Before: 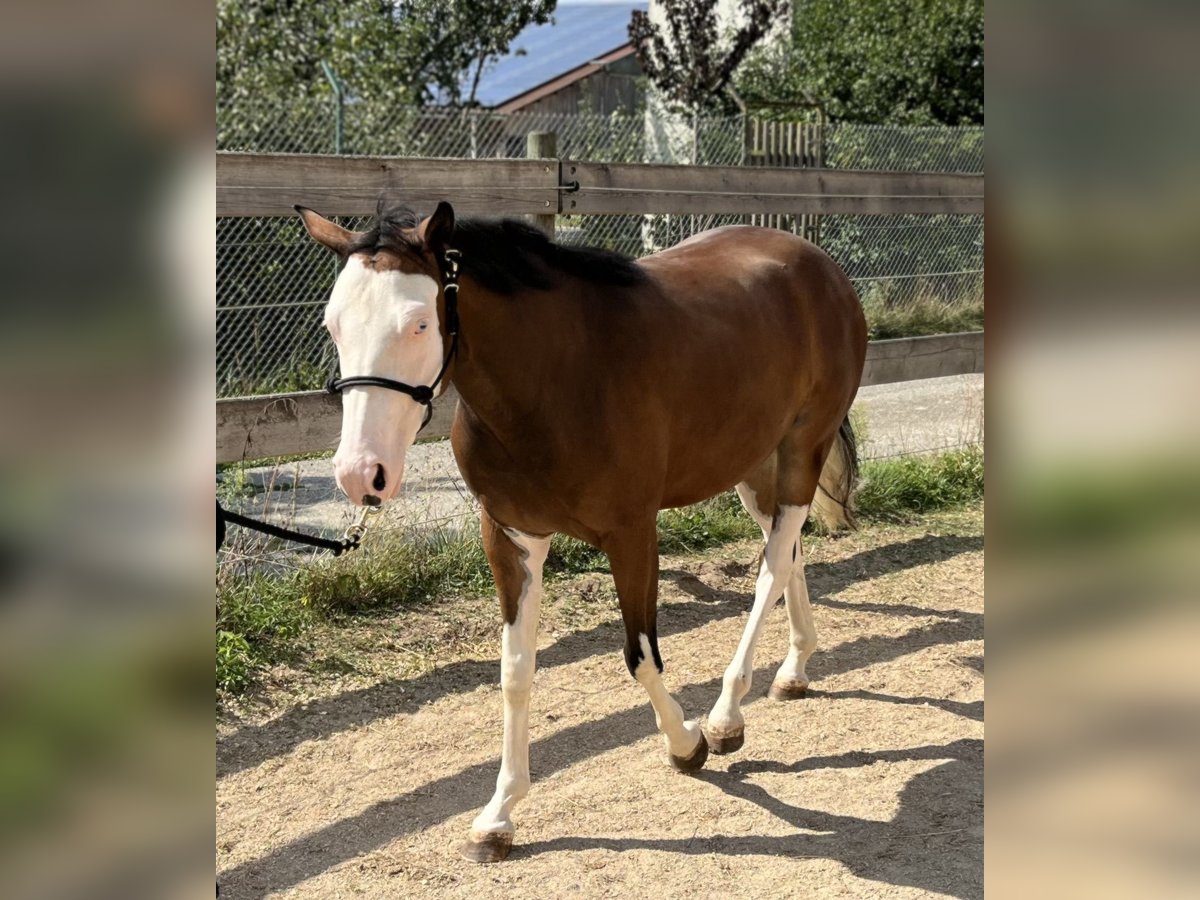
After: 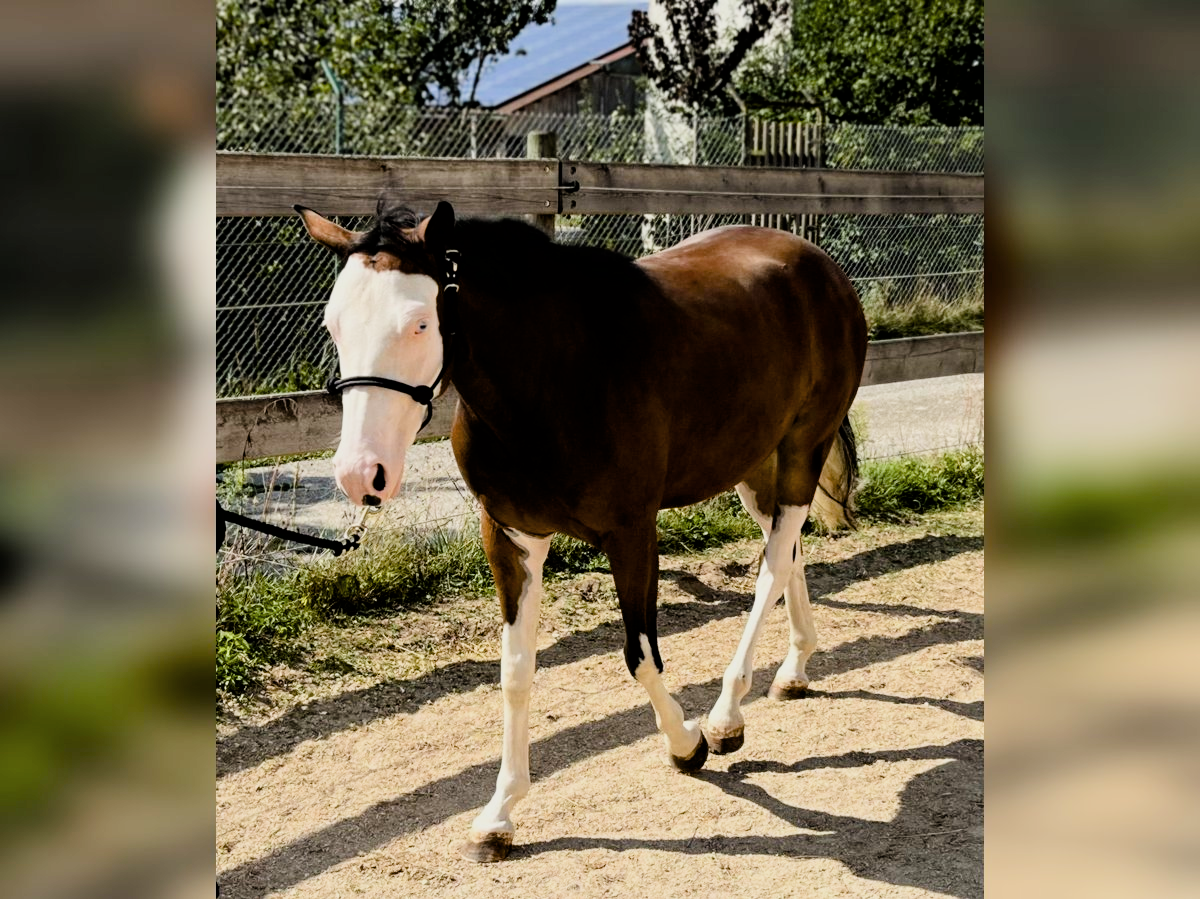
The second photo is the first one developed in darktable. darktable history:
color balance rgb: linear chroma grading › global chroma 14.836%, perceptual saturation grading › global saturation 20%, perceptual saturation grading › highlights -25.107%, perceptual saturation grading › shadows 49.543%
filmic rgb: black relative exposure -5.05 EV, white relative exposure 3.96 EV, hardness 2.91, contrast 1.5
crop: bottom 0.073%
contrast brightness saturation: saturation -0.049
